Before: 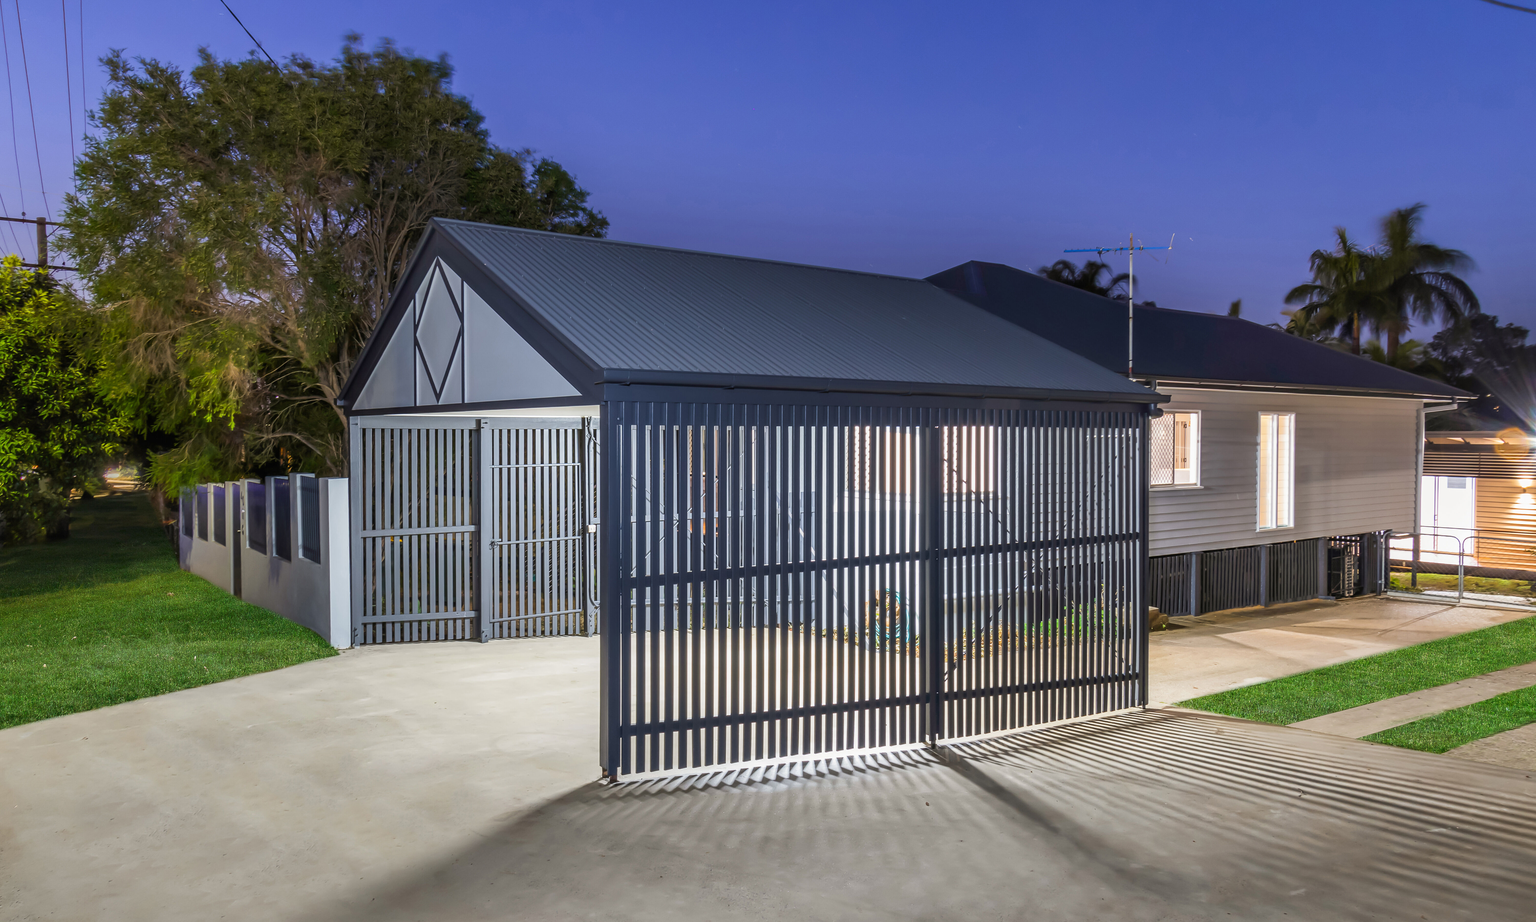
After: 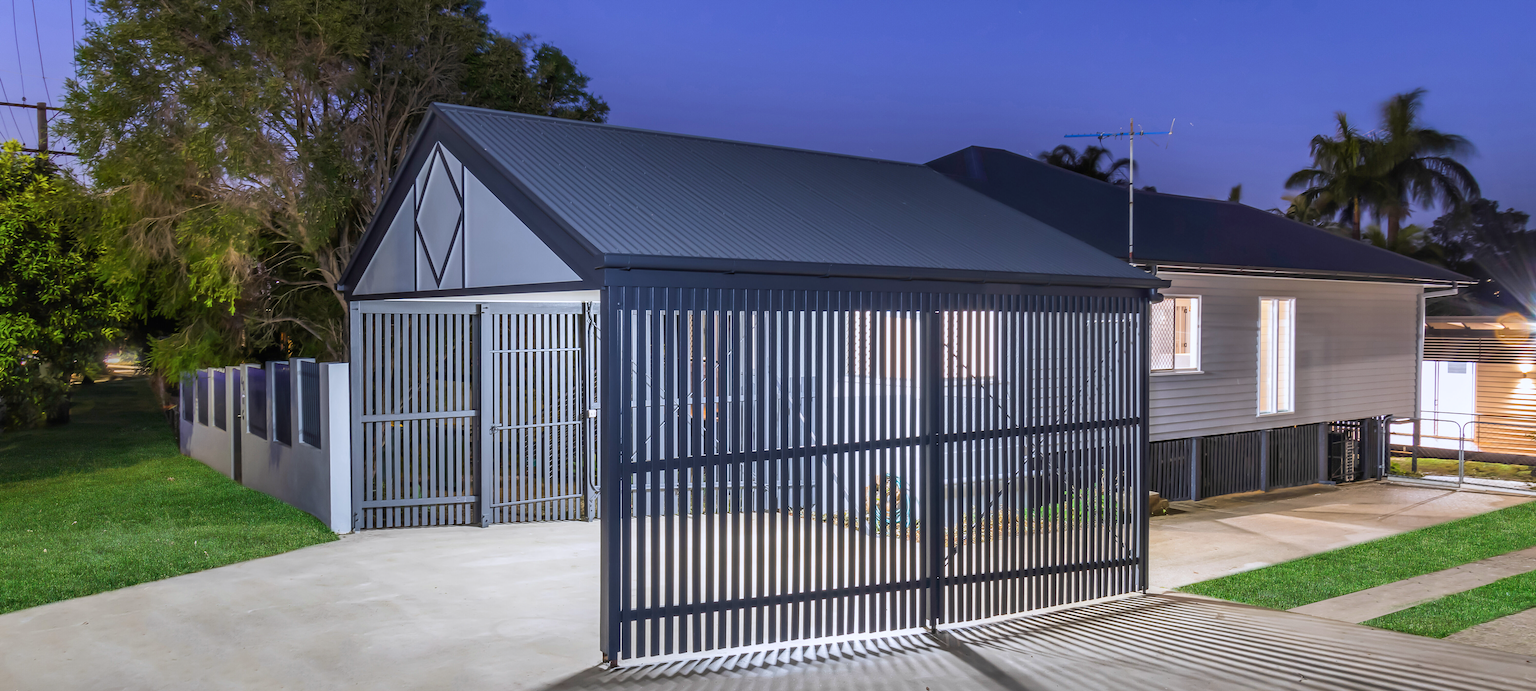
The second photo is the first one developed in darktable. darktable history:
color calibration: illuminant as shot in camera, x 0.358, y 0.373, temperature 4628.91 K
crop and rotate: top 12.5%, bottom 12.5%
